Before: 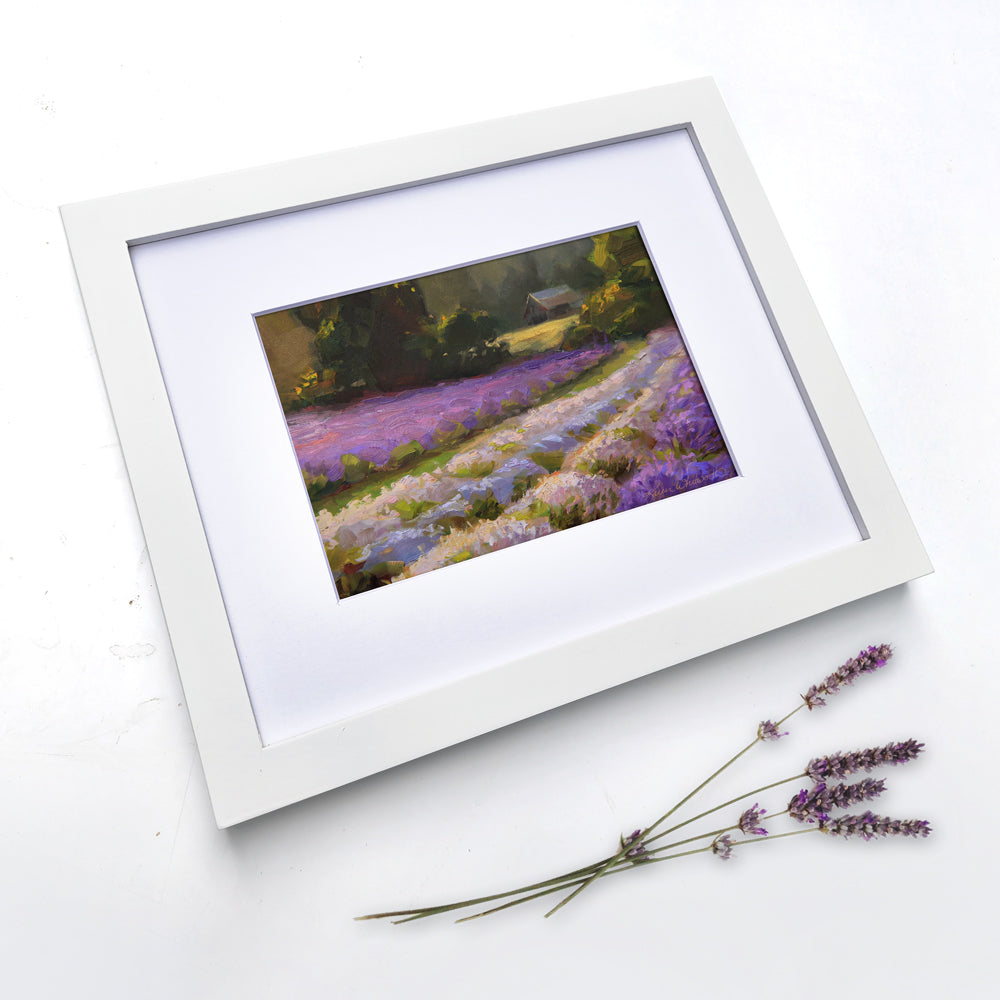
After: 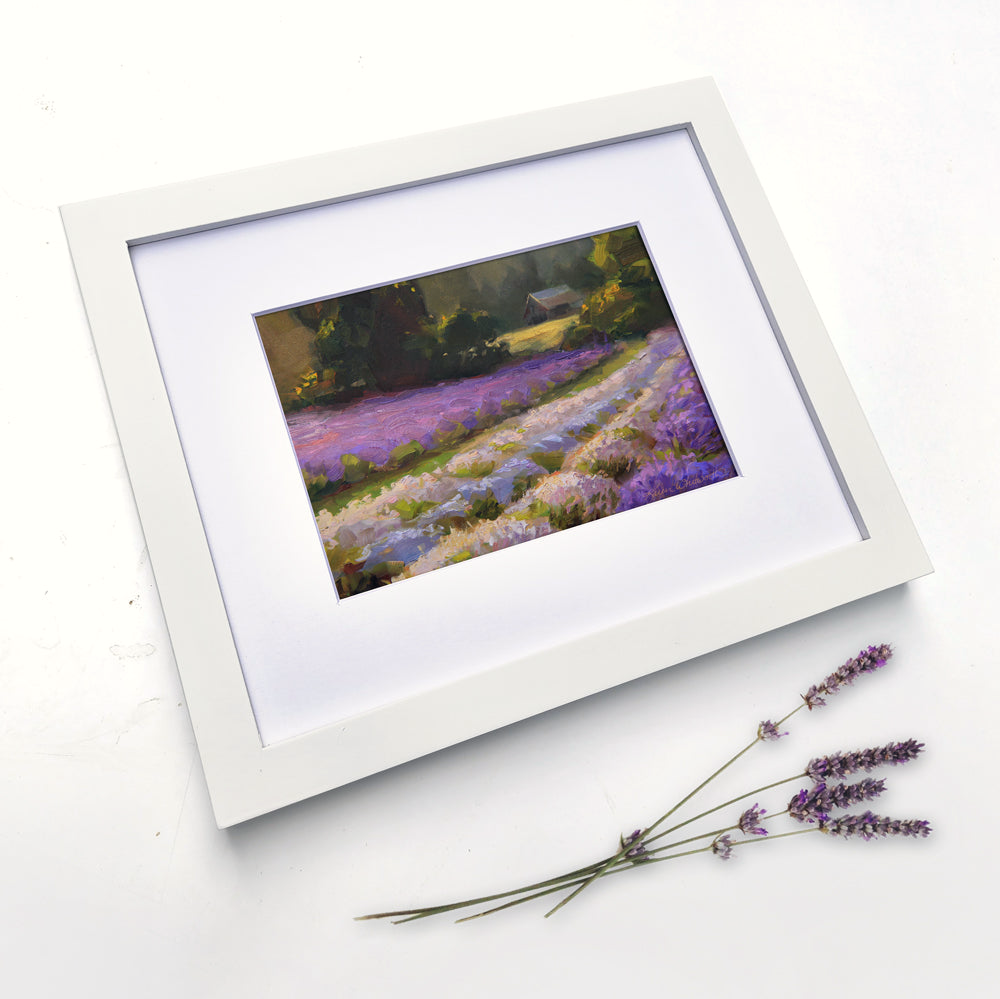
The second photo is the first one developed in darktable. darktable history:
crop: bottom 0.071%
color correction: highlights a* 0.207, highlights b* 2.7, shadows a* -0.874, shadows b* -4.78
